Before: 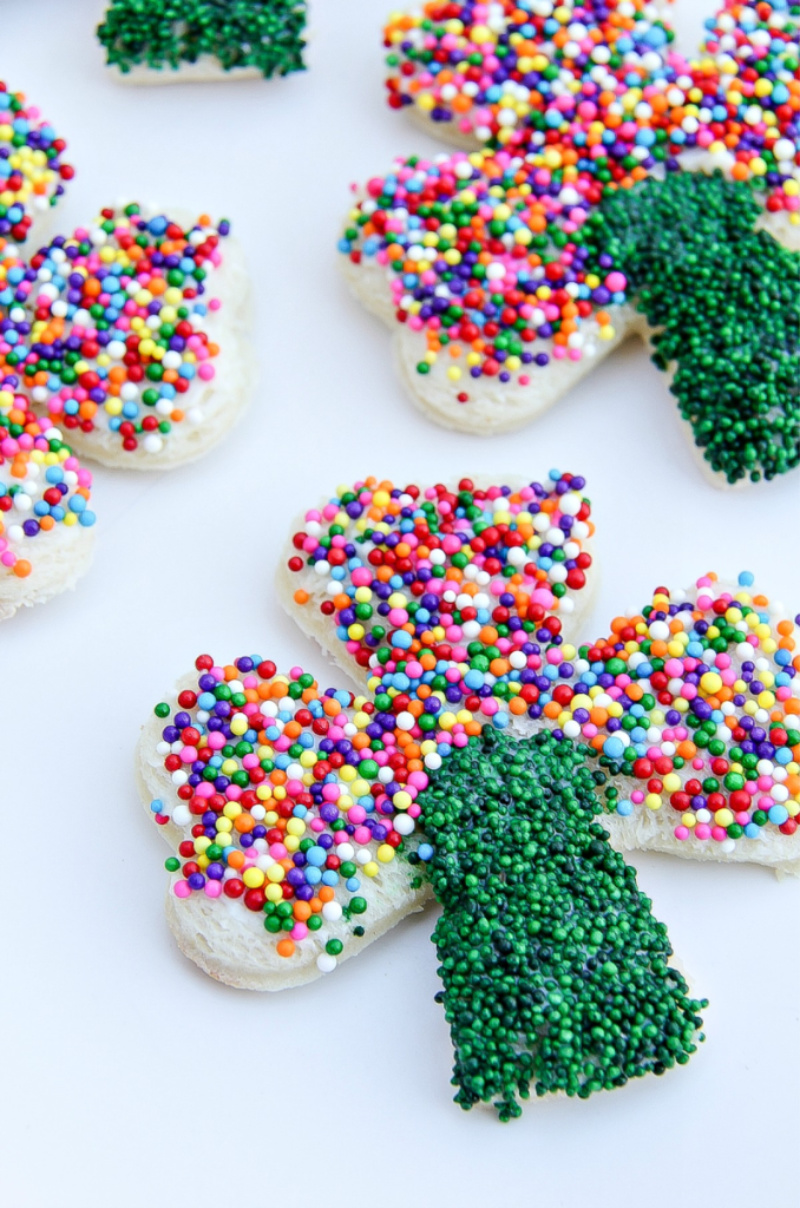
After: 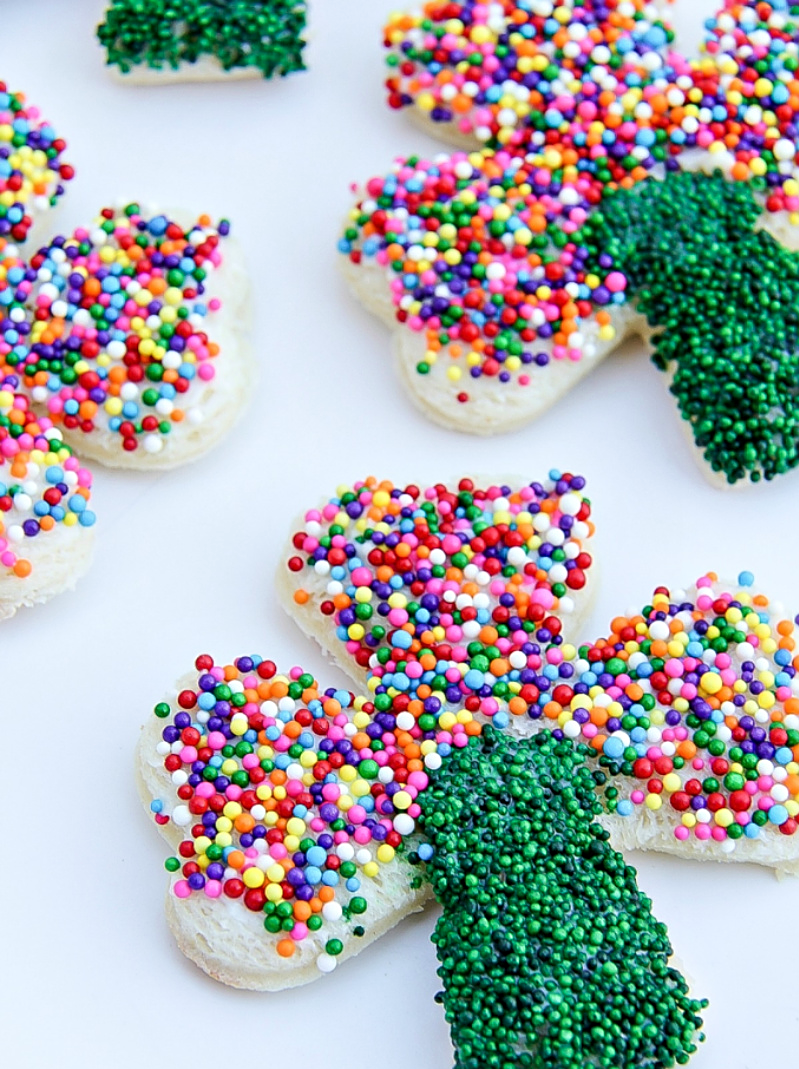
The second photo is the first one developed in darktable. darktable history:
crop and rotate: top 0%, bottom 11.49%
velvia: strength 17%
sharpen: on, module defaults
